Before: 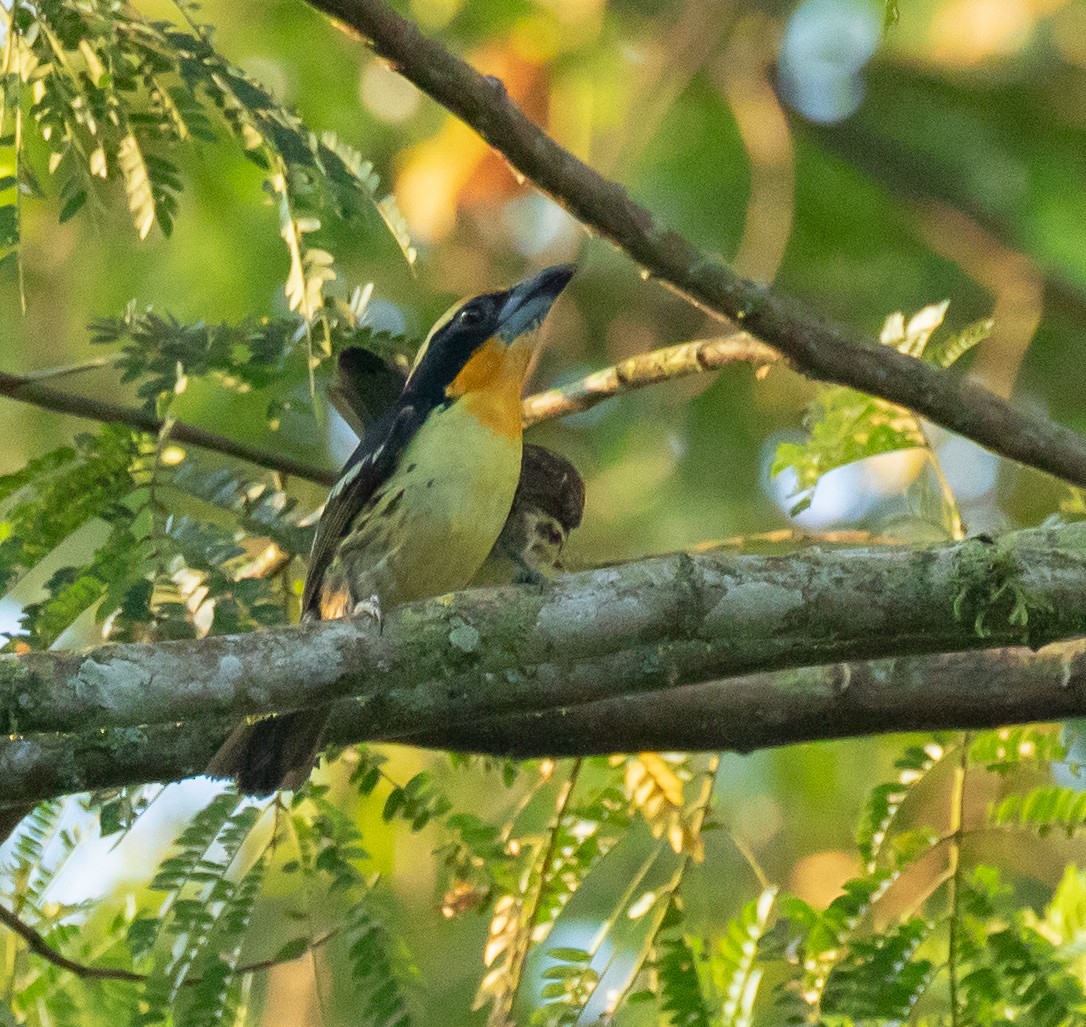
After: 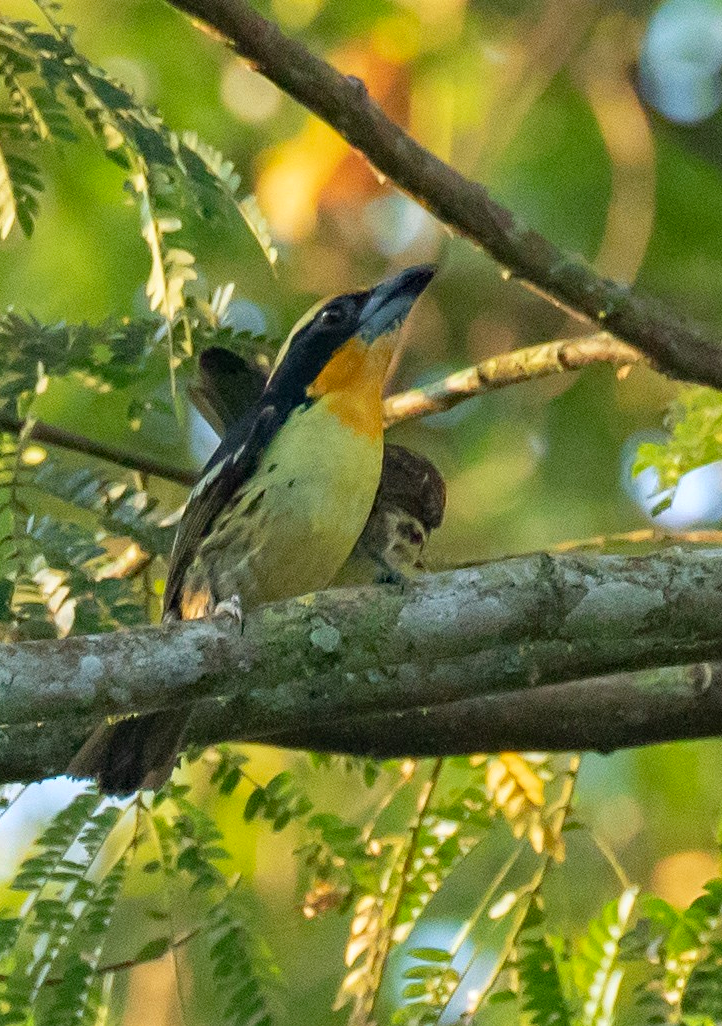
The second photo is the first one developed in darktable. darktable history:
crop and rotate: left 12.828%, right 20.668%
haze removal: strength 0.288, distance 0.255, compatibility mode true, adaptive false
